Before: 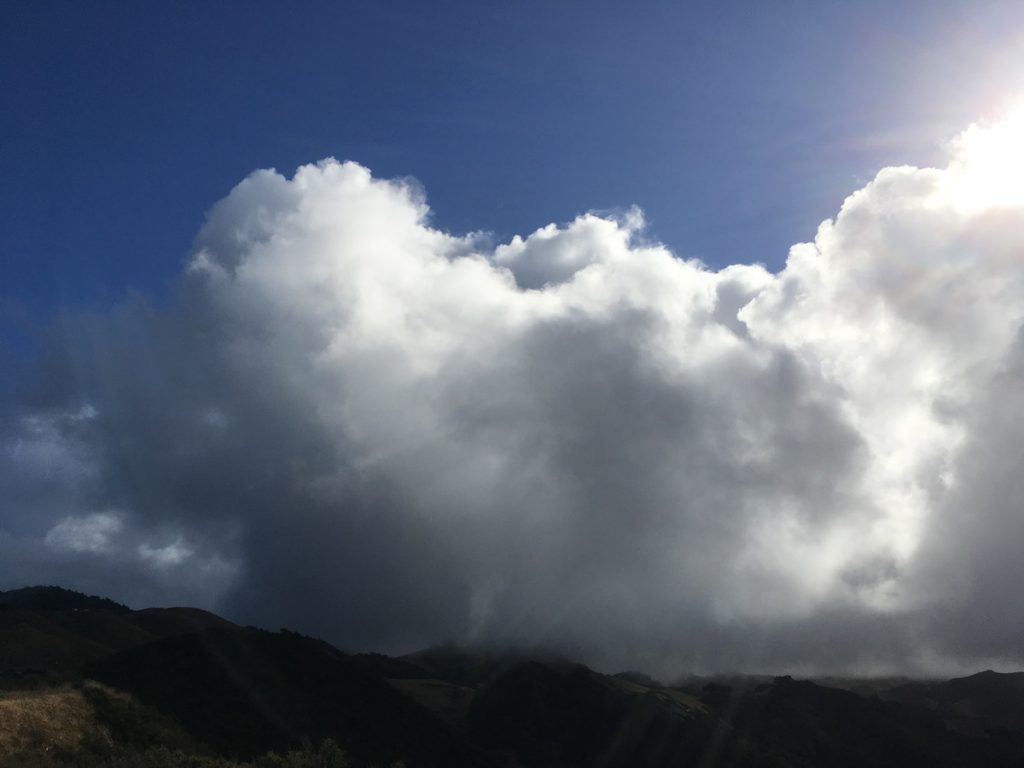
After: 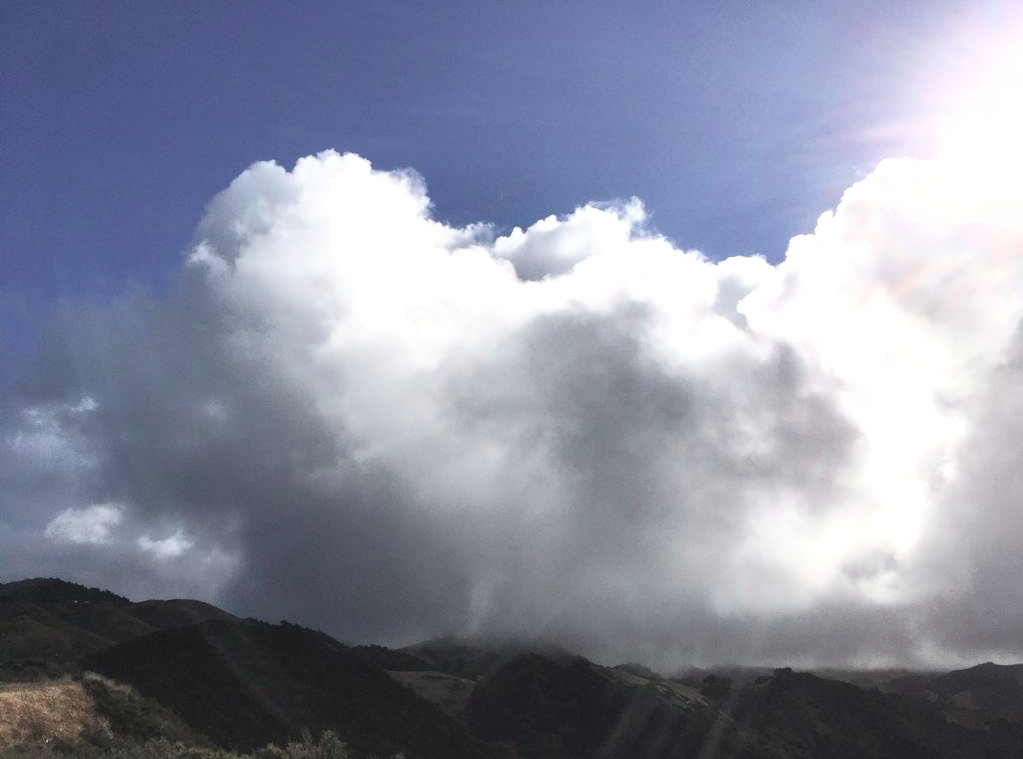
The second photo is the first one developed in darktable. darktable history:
crop: top 1.049%, right 0.001%
tone curve: curves: ch0 [(0.003, 0.029) (0.188, 0.252) (0.46, 0.56) (0.608, 0.748) (0.871, 0.955) (1, 1)]; ch1 [(0, 0) (0.35, 0.356) (0.45, 0.453) (0.508, 0.515) (0.618, 0.634) (1, 1)]; ch2 [(0, 0) (0.456, 0.469) (0.5, 0.5) (0.634, 0.625) (1, 1)], color space Lab, independent channels, preserve colors none
exposure: exposure 0.556 EV, compensate highlight preservation false
shadows and highlights: soften with gaussian
